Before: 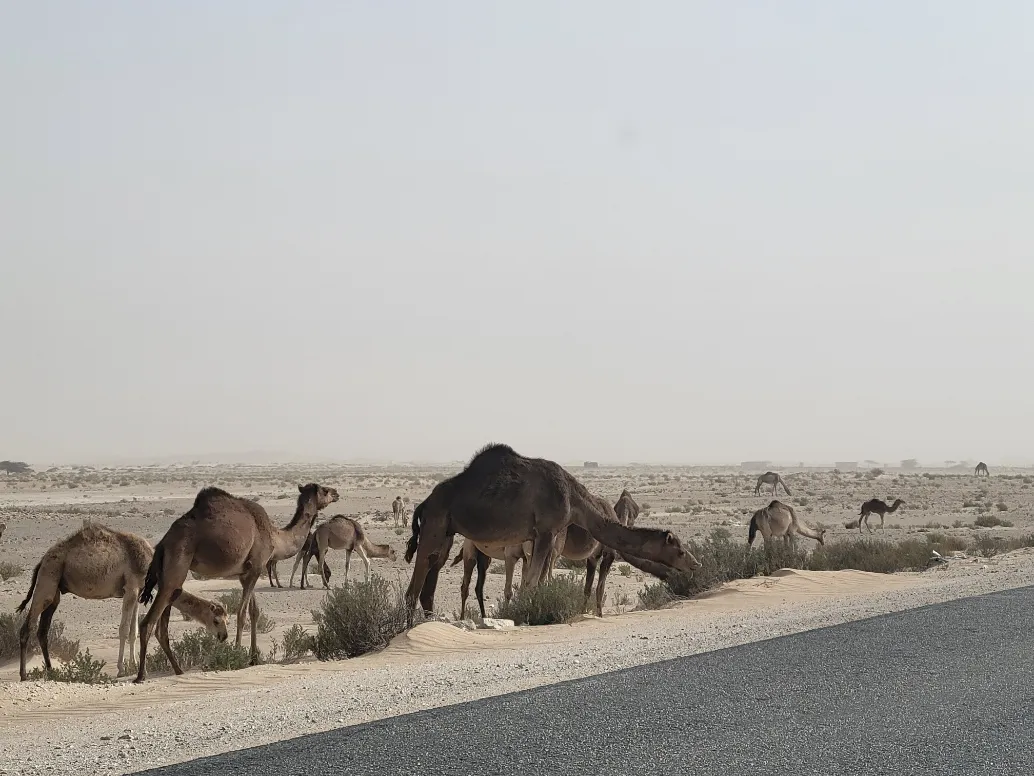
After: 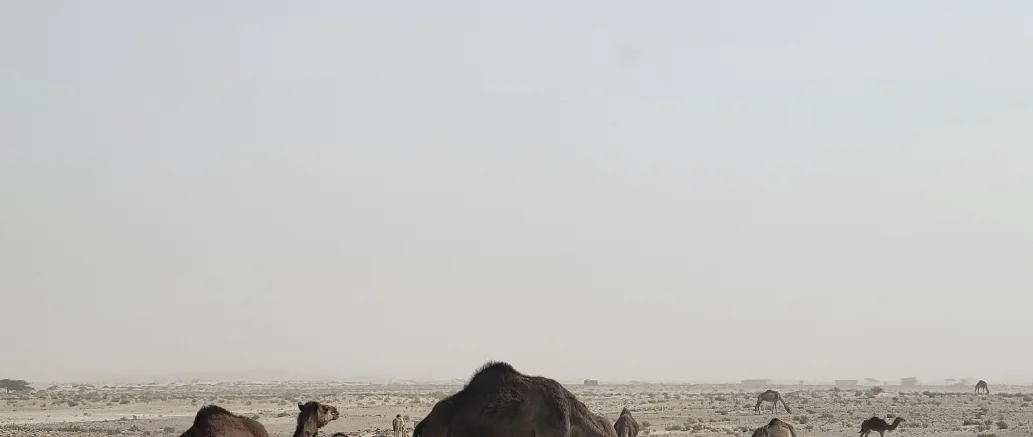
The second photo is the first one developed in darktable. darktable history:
crop and rotate: top 10.571%, bottom 32.994%
tone equalizer: -8 EV 0.09 EV, edges refinement/feathering 500, mask exposure compensation -1.57 EV, preserve details no
